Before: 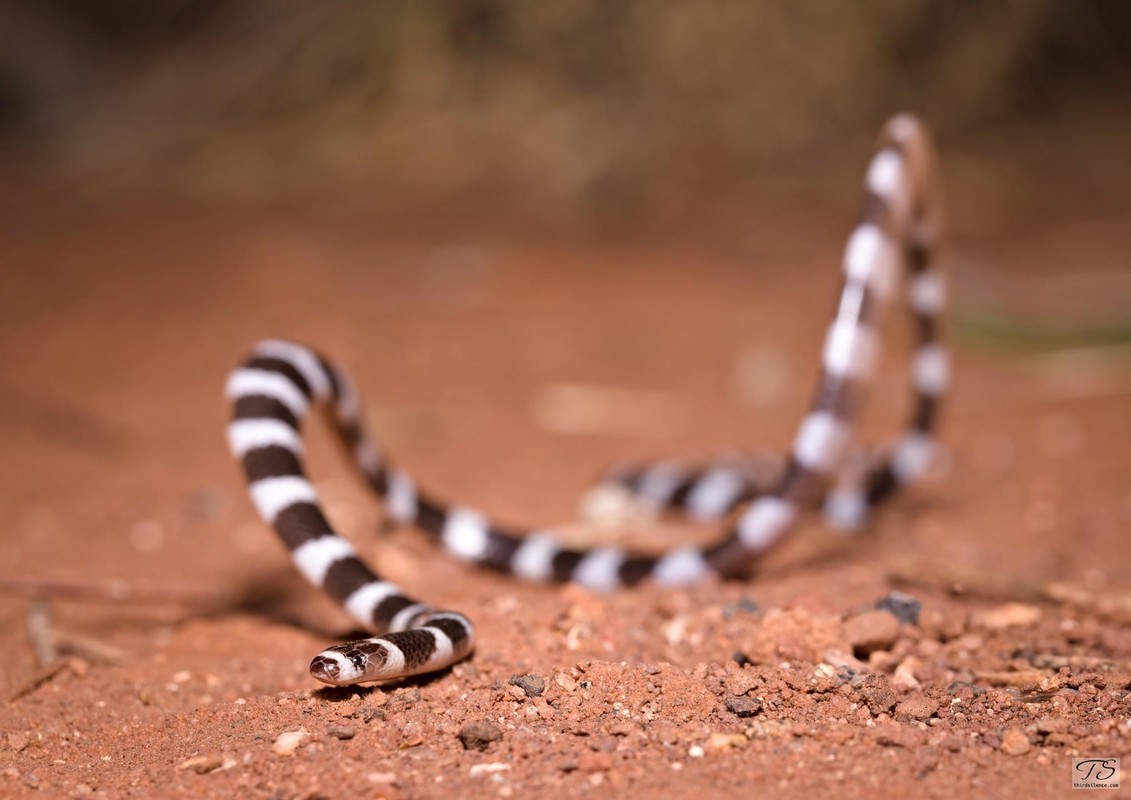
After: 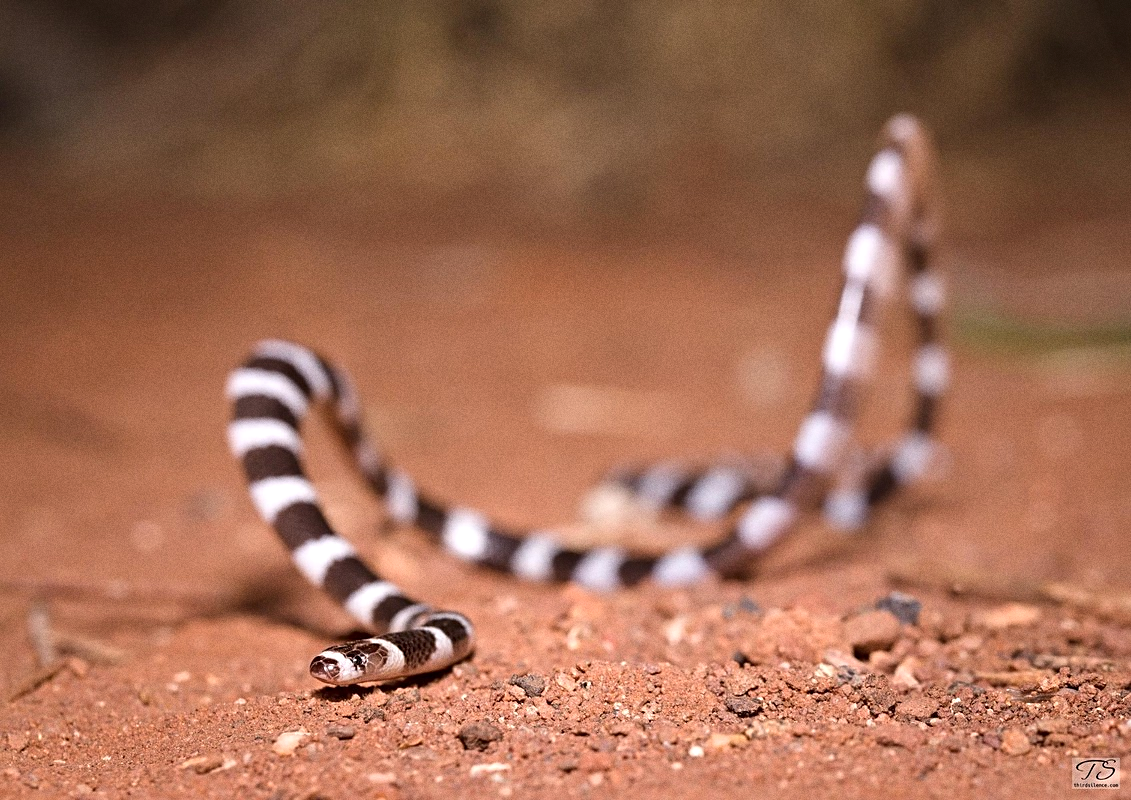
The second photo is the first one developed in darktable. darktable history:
exposure: exposure 0.128 EV, compensate highlight preservation false
sharpen: on, module defaults
white balance: red 1, blue 1
grain: coarseness 0.47 ISO
